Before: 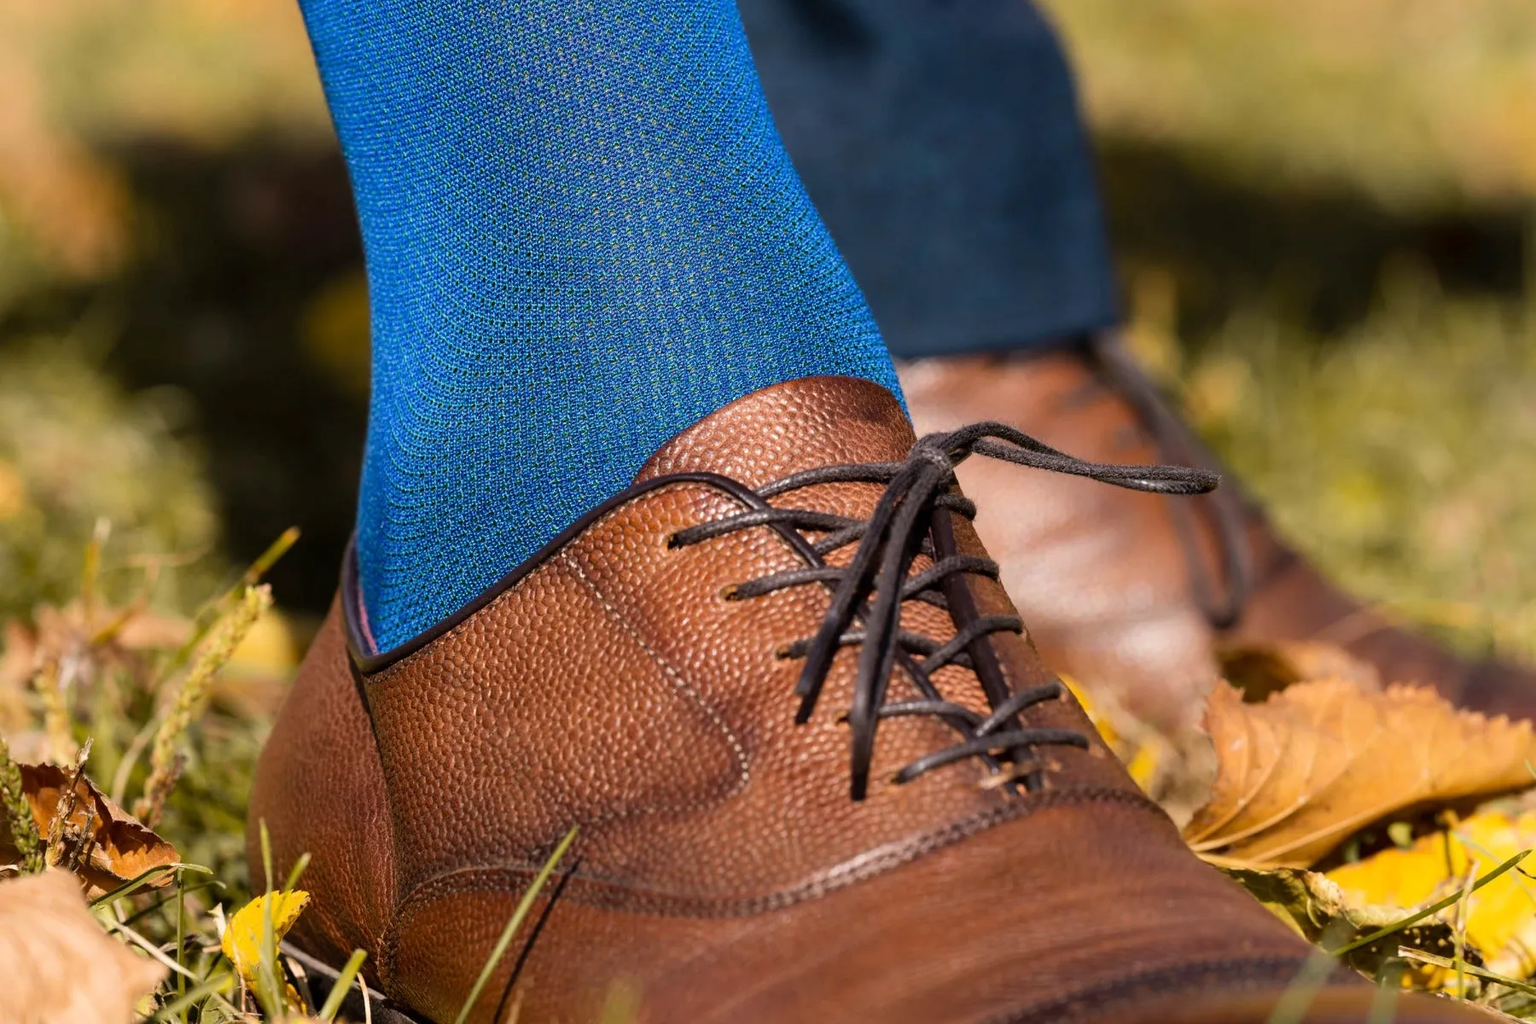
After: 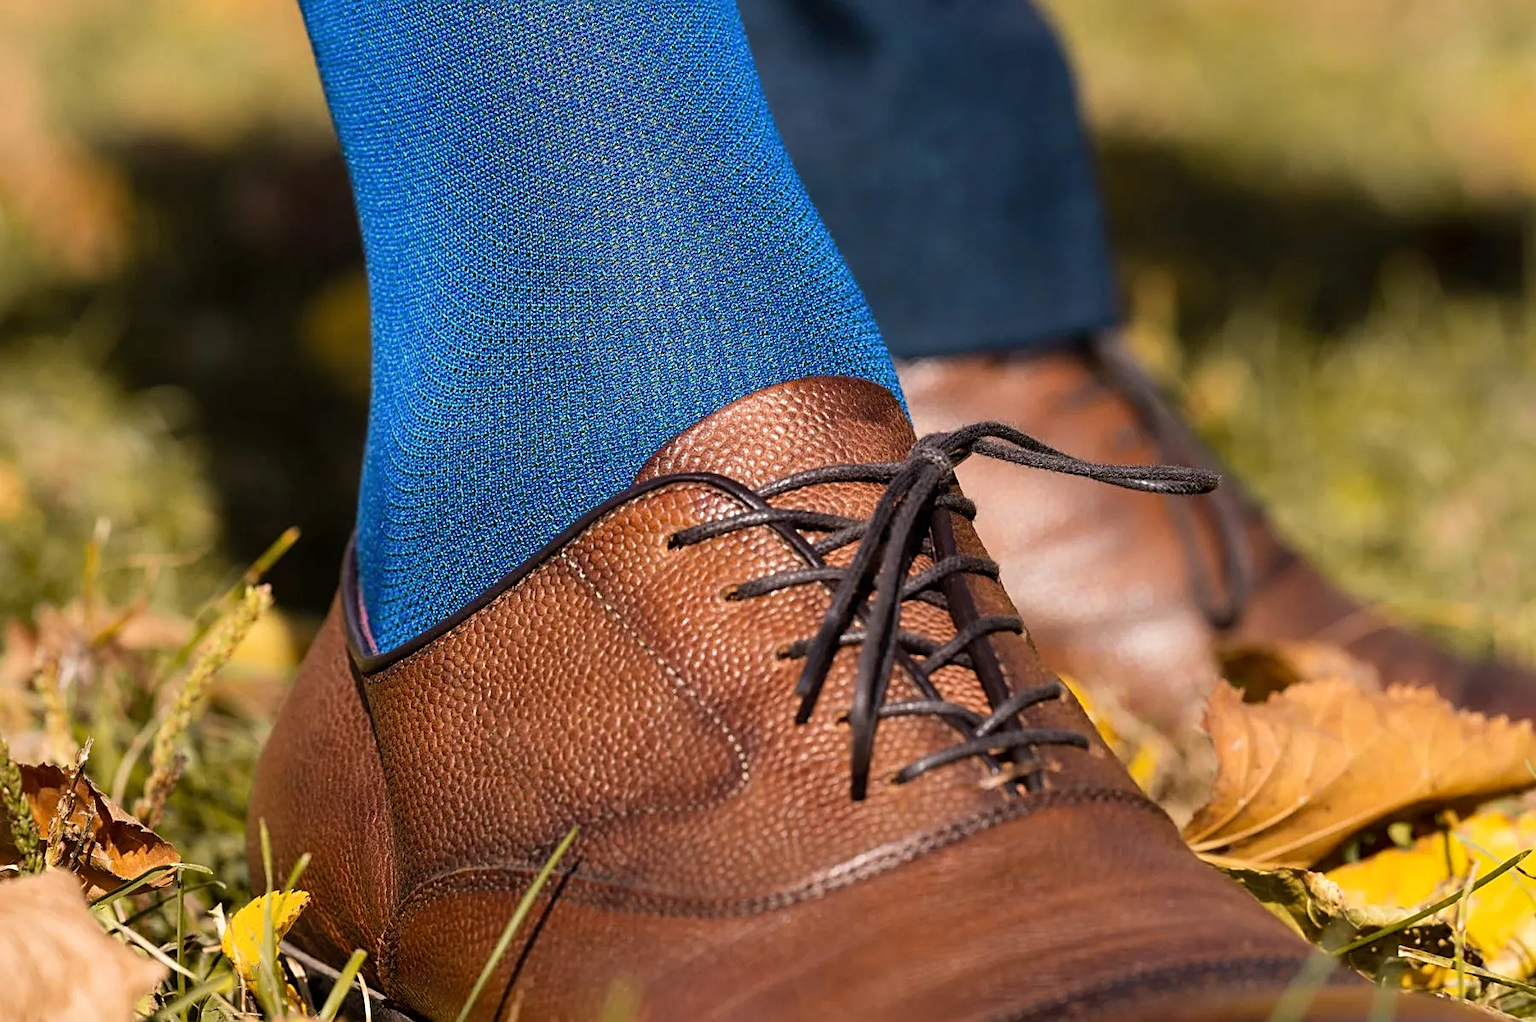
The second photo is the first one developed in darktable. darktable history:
shadows and highlights: shadows 12, white point adjustment 1.2, soften with gaussian
crop: top 0.05%, bottom 0.098%
sharpen: on, module defaults
